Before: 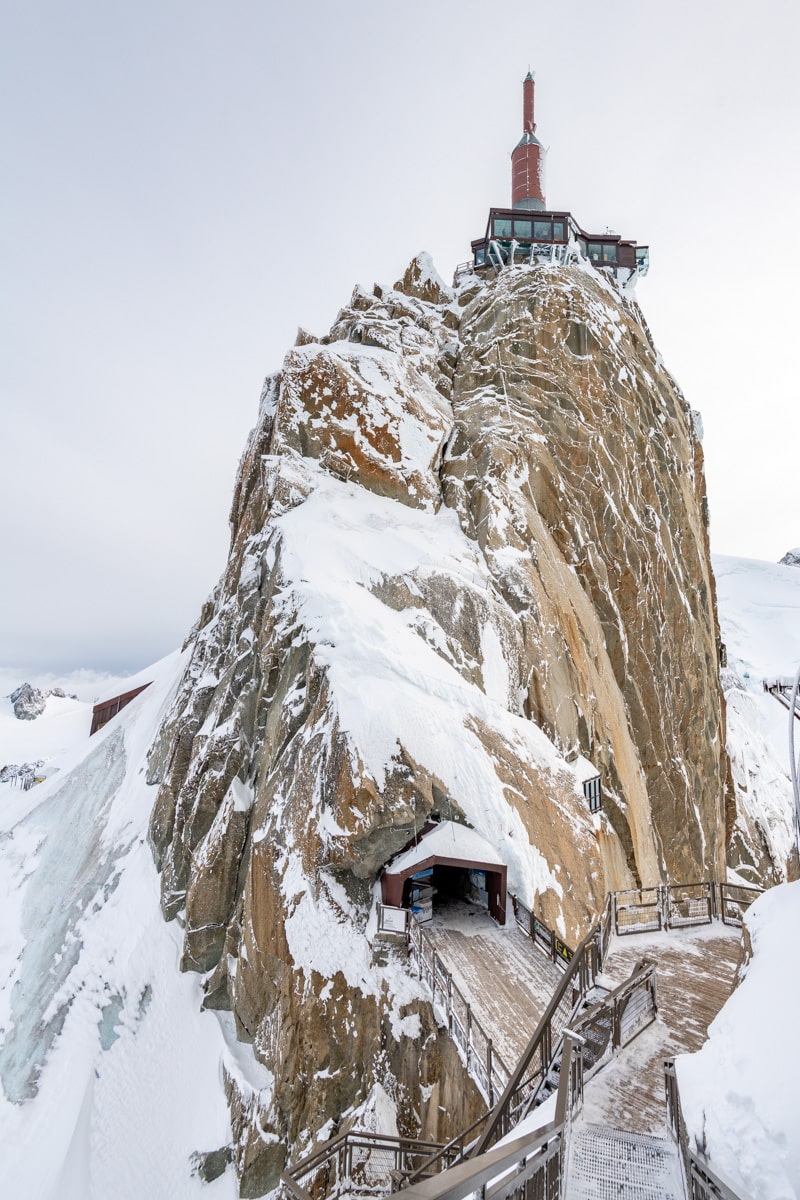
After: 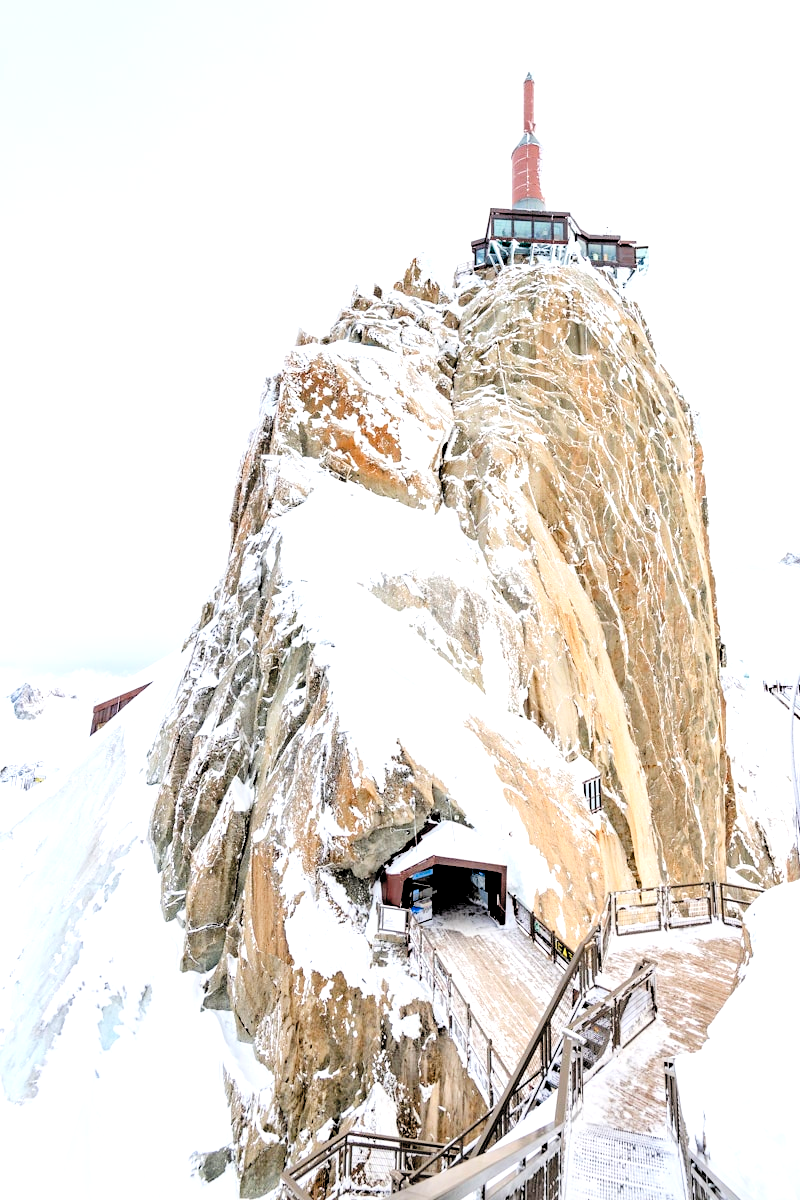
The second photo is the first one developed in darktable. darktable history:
filmic rgb: black relative exposure -4 EV, white relative exposure 3 EV, hardness 3.02, contrast 1.4
levels: levels [0.008, 0.318, 0.836]
